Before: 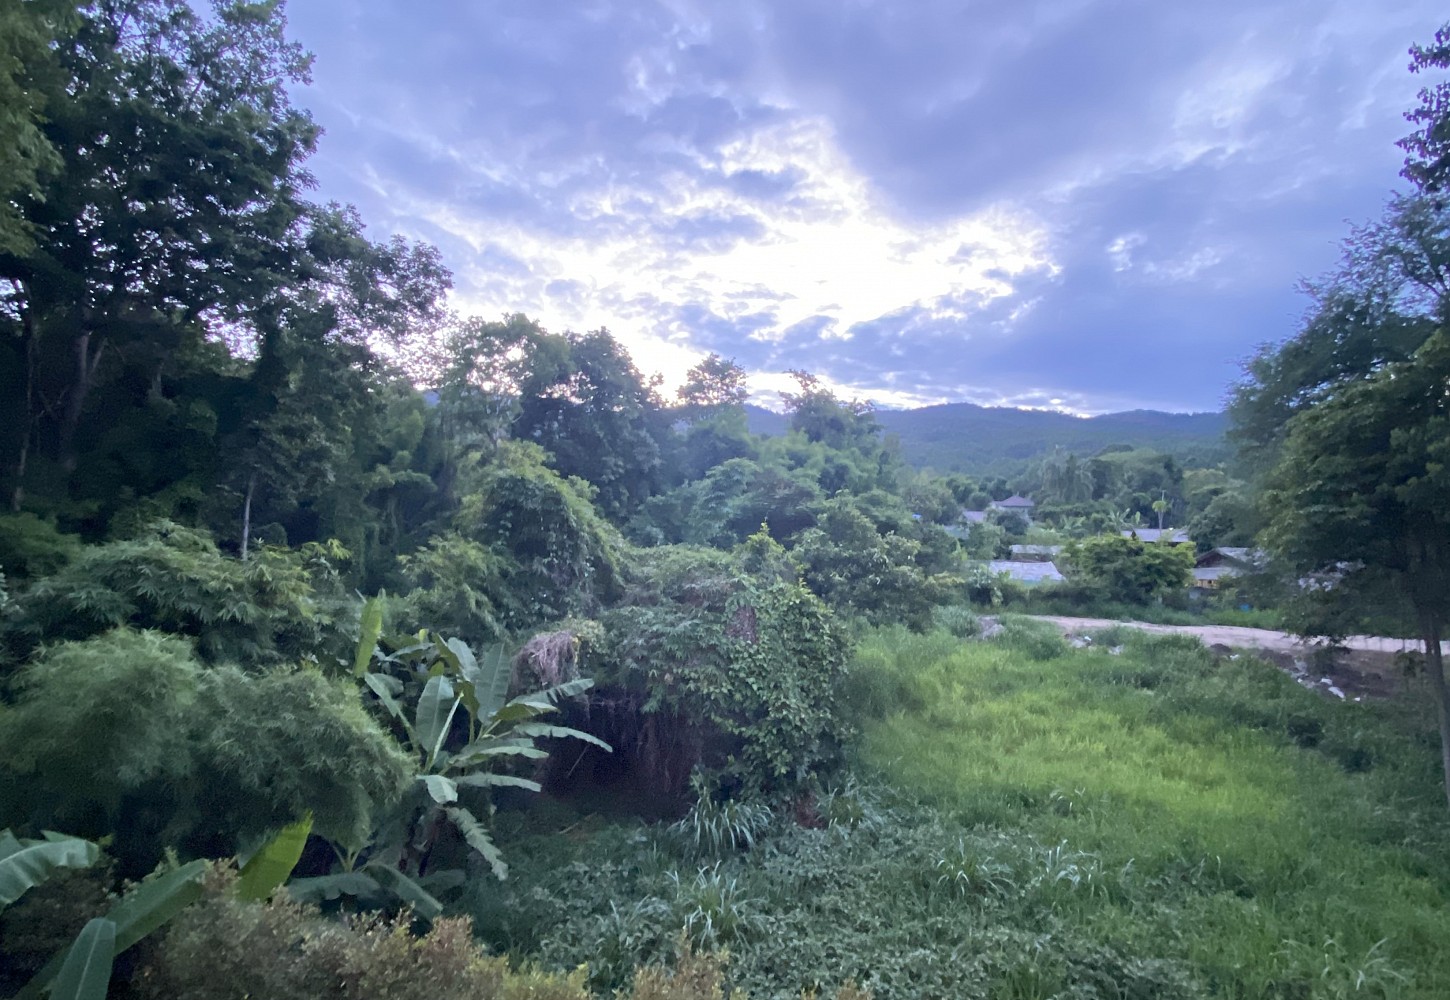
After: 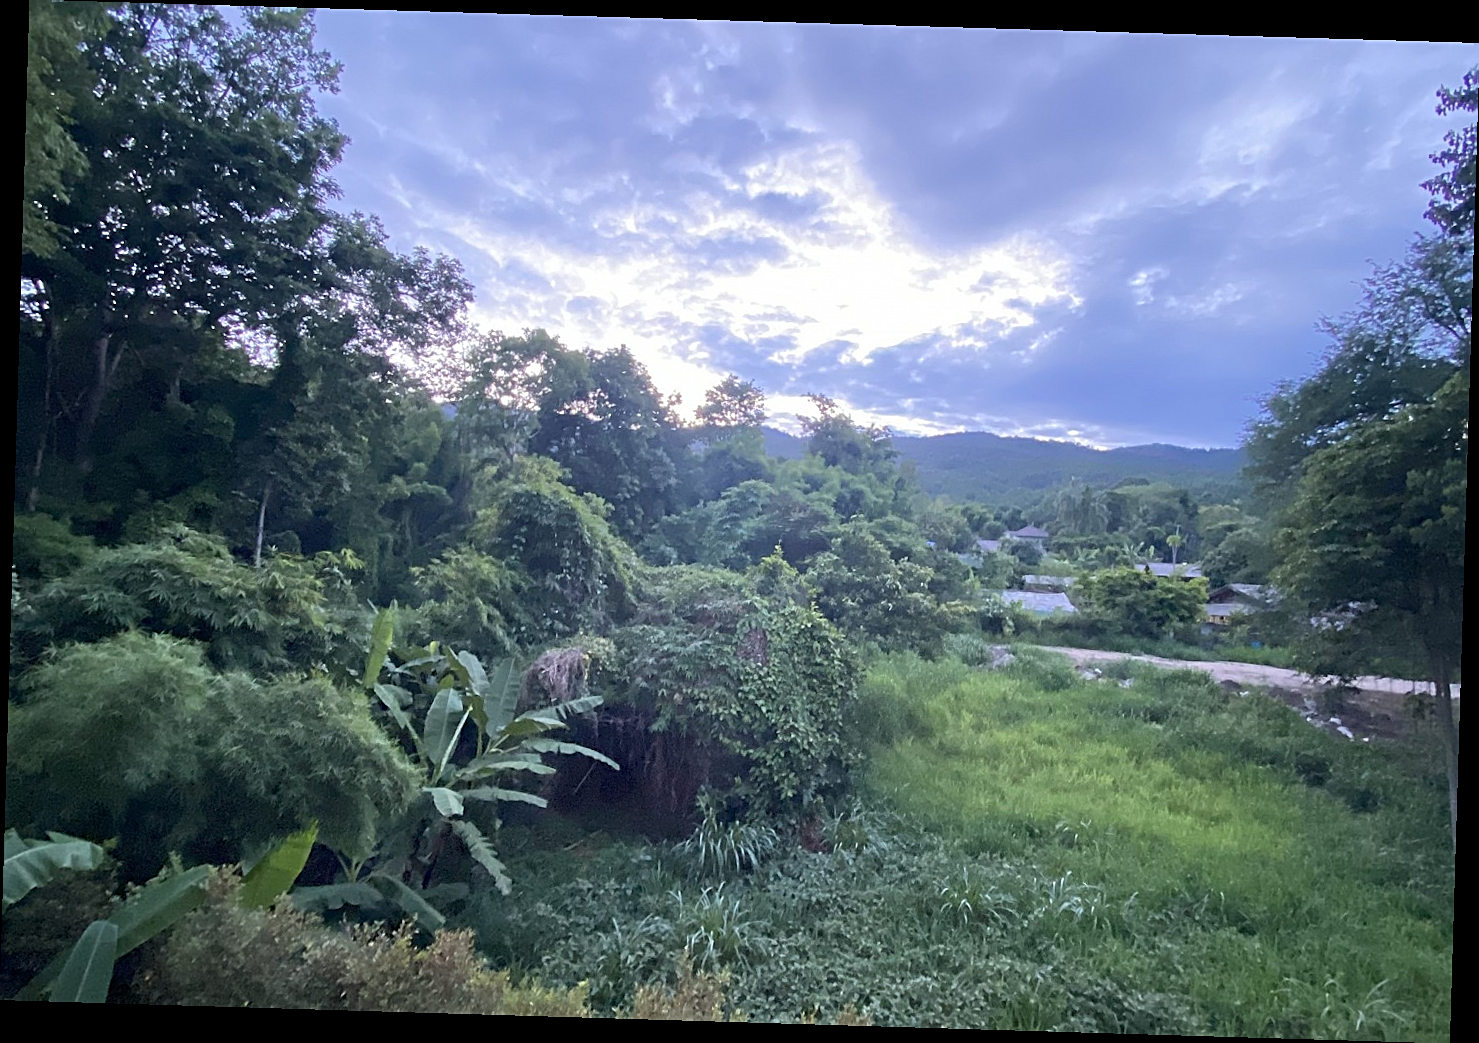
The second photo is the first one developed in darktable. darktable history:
sharpen: on, module defaults
rotate and perspective: rotation 1.72°, automatic cropping off
